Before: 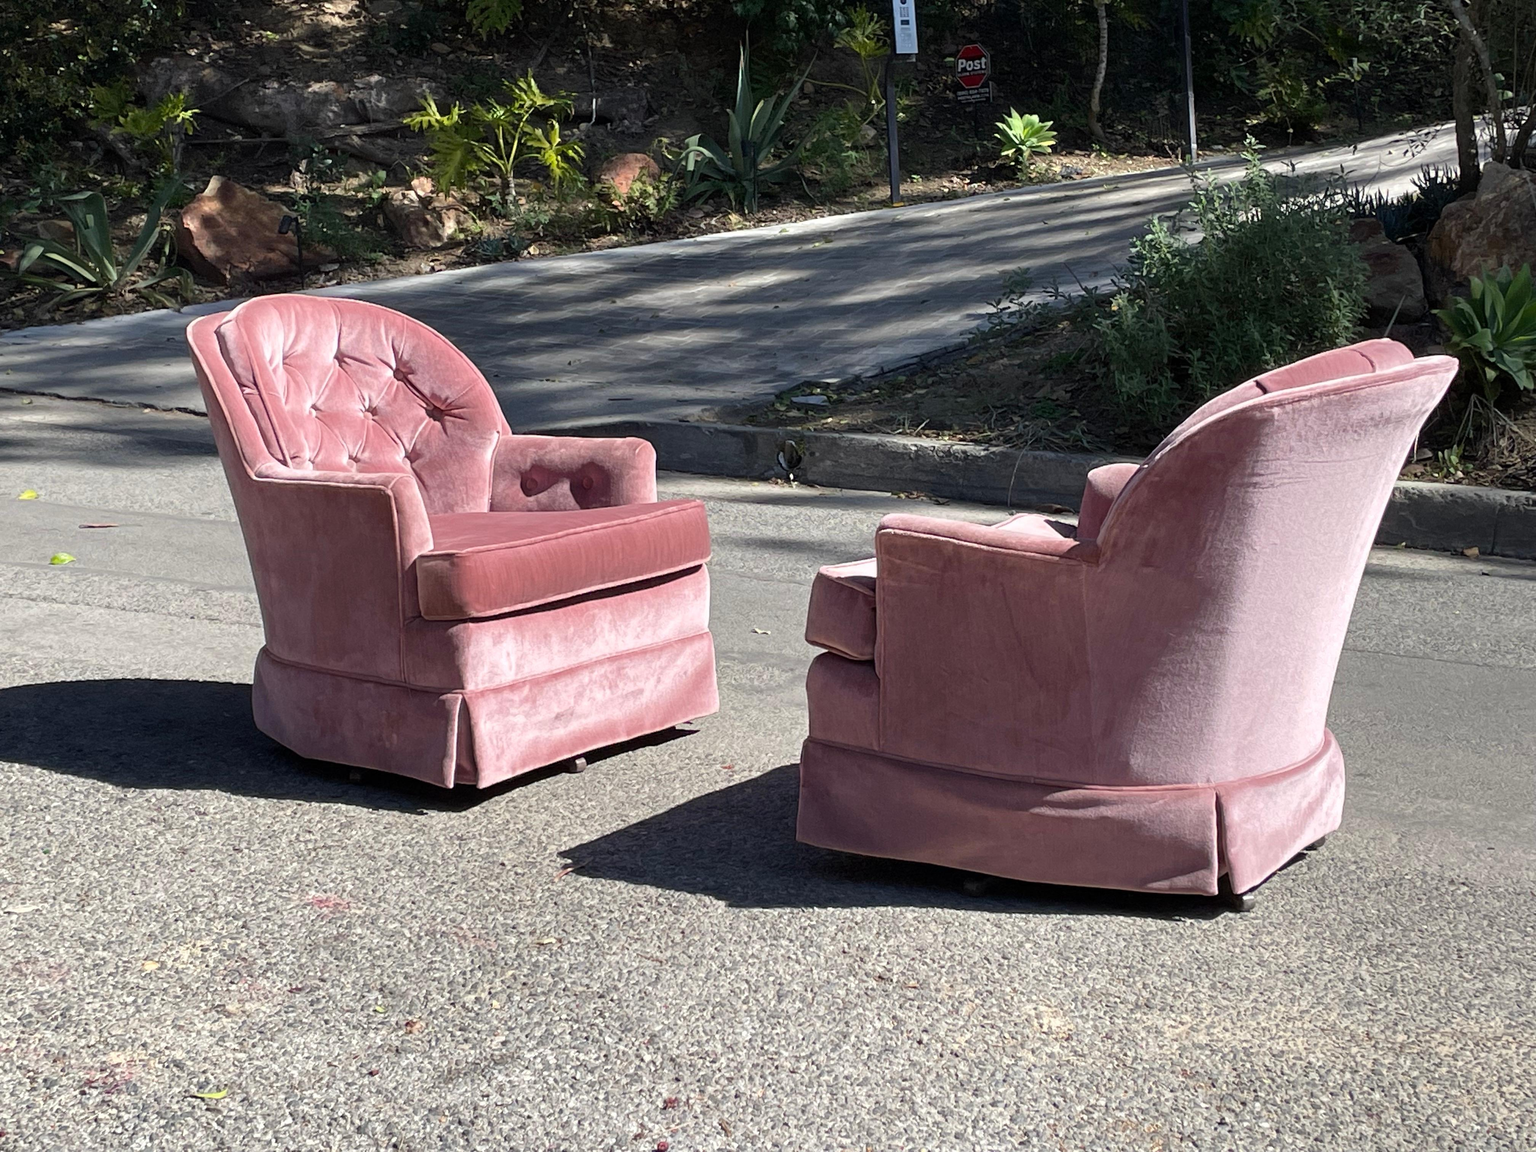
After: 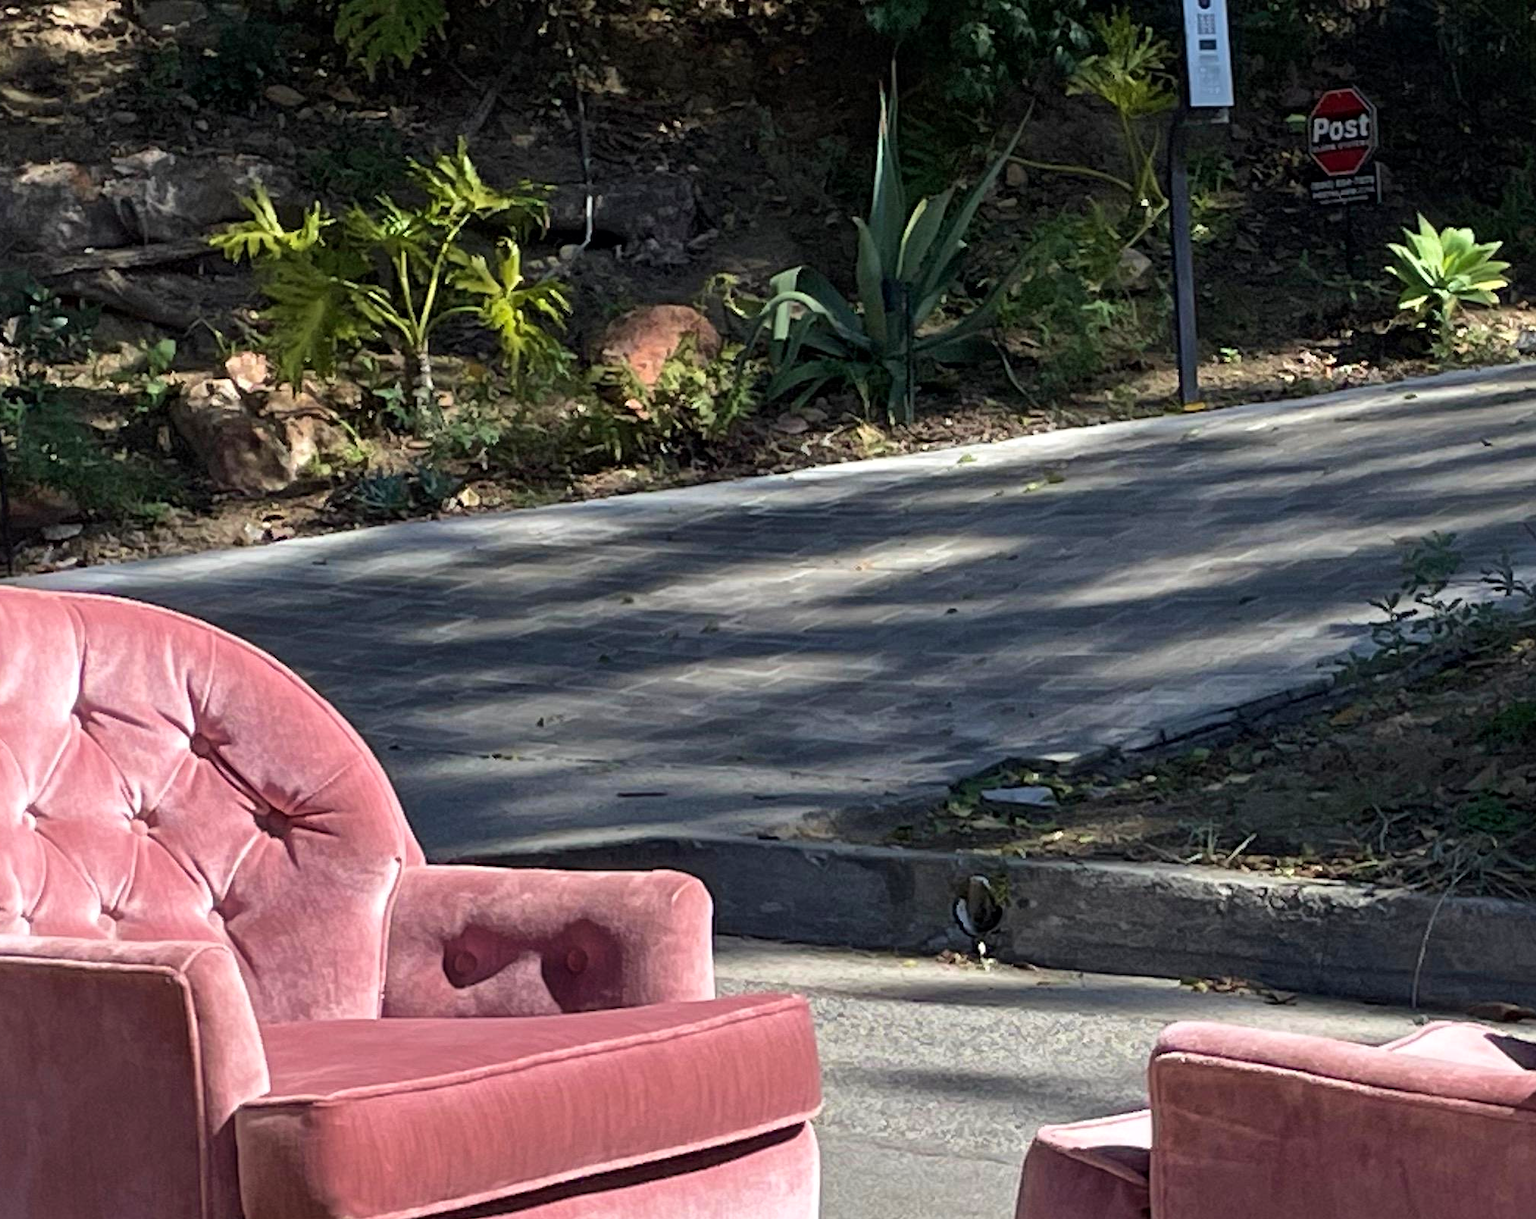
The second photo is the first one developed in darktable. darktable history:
crop: left 19.398%, right 30.317%, bottom 46.791%
local contrast: mode bilateral grid, contrast 20, coarseness 50, detail 120%, midtone range 0.2
velvia: on, module defaults
